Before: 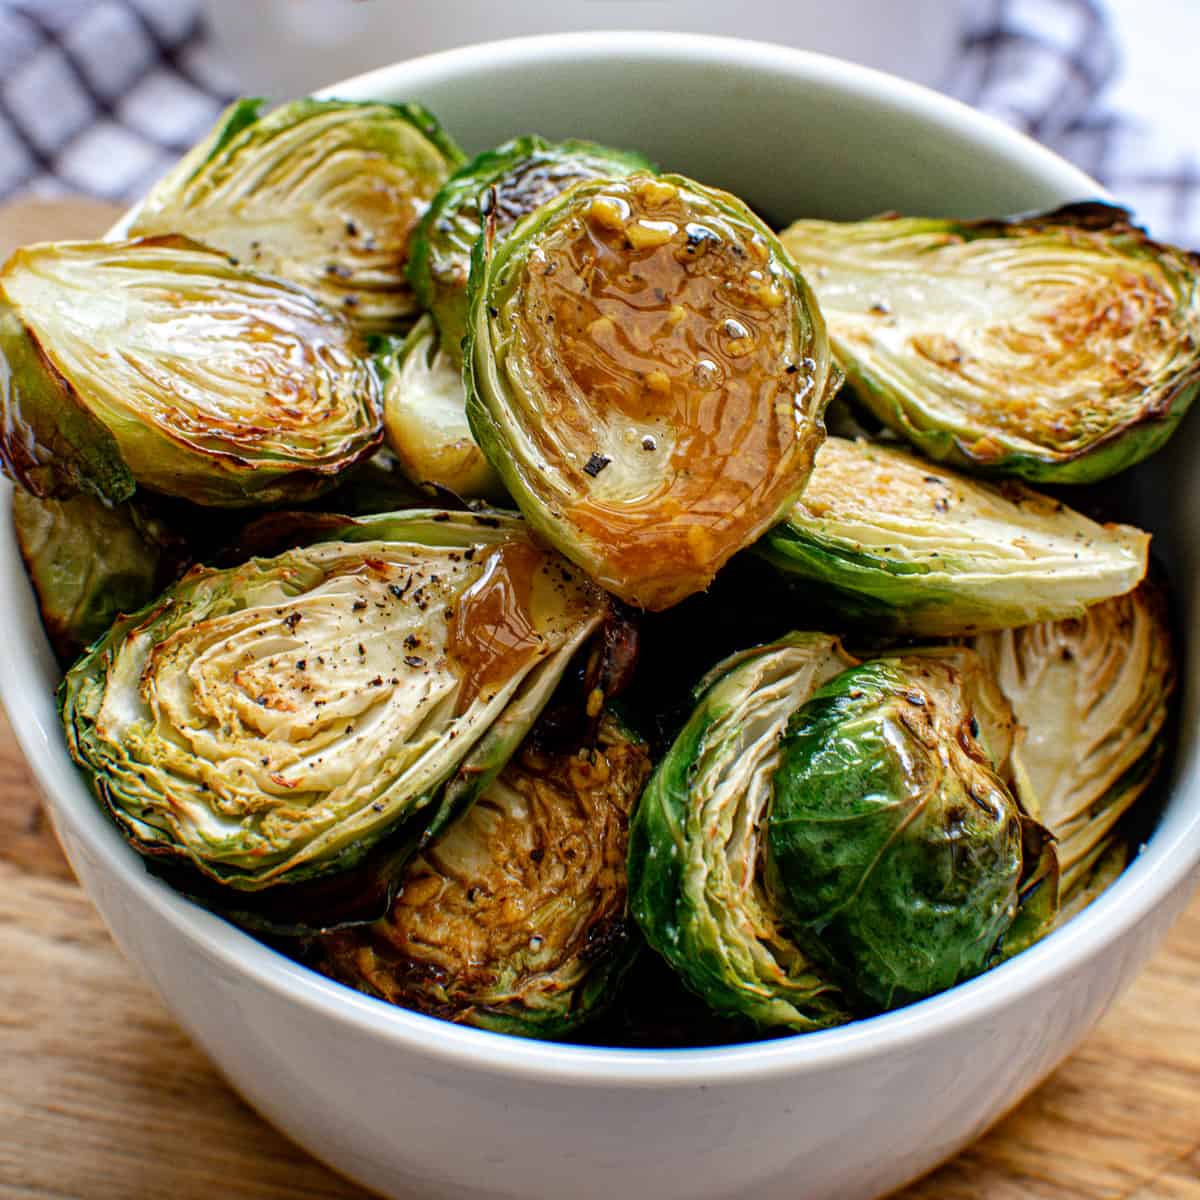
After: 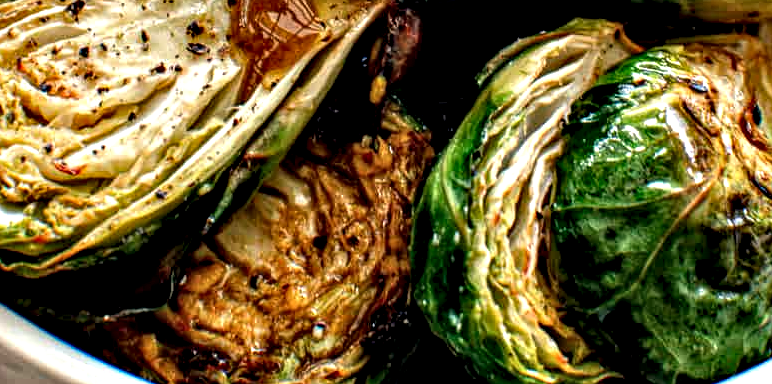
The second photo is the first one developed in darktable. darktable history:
crop: left 18.091%, top 51.13%, right 17.525%, bottom 16.85%
contrast equalizer: octaves 7, y [[0.627 ×6], [0.563 ×6], [0 ×6], [0 ×6], [0 ×6]]
white balance: red 1.045, blue 0.932
local contrast: detail 130%
